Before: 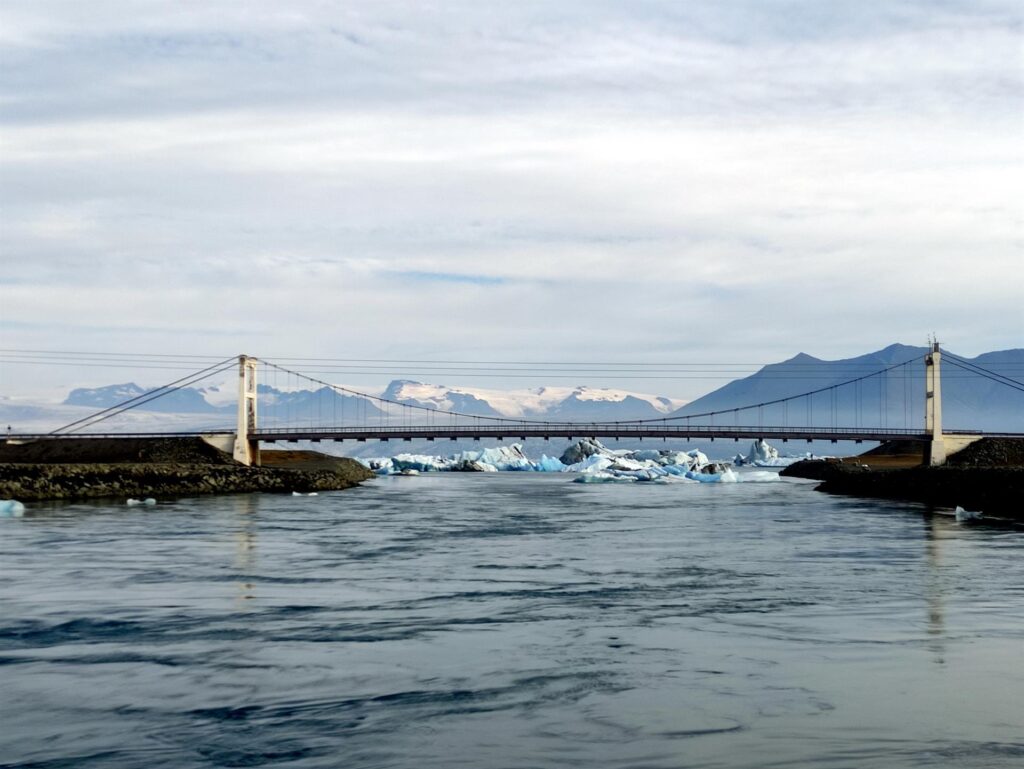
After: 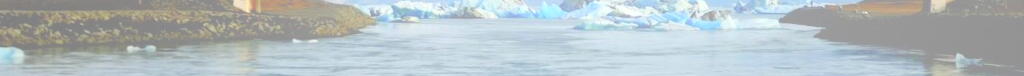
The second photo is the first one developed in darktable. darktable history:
bloom: size 70%, threshold 25%, strength 70%
crop and rotate: top 59.084%, bottom 30.916%
color zones: curves: ch0 [(0, 0.5) (0.143, 0.5) (0.286, 0.5) (0.429, 0.5) (0.62, 0.489) (0.714, 0.445) (0.844, 0.496) (1, 0.5)]; ch1 [(0, 0.5) (0.143, 0.5) (0.286, 0.5) (0.429, 0.5) (0.571, 0.5) (0.714, 0.523) (0.857, 0.5) (1, 0.5)]
